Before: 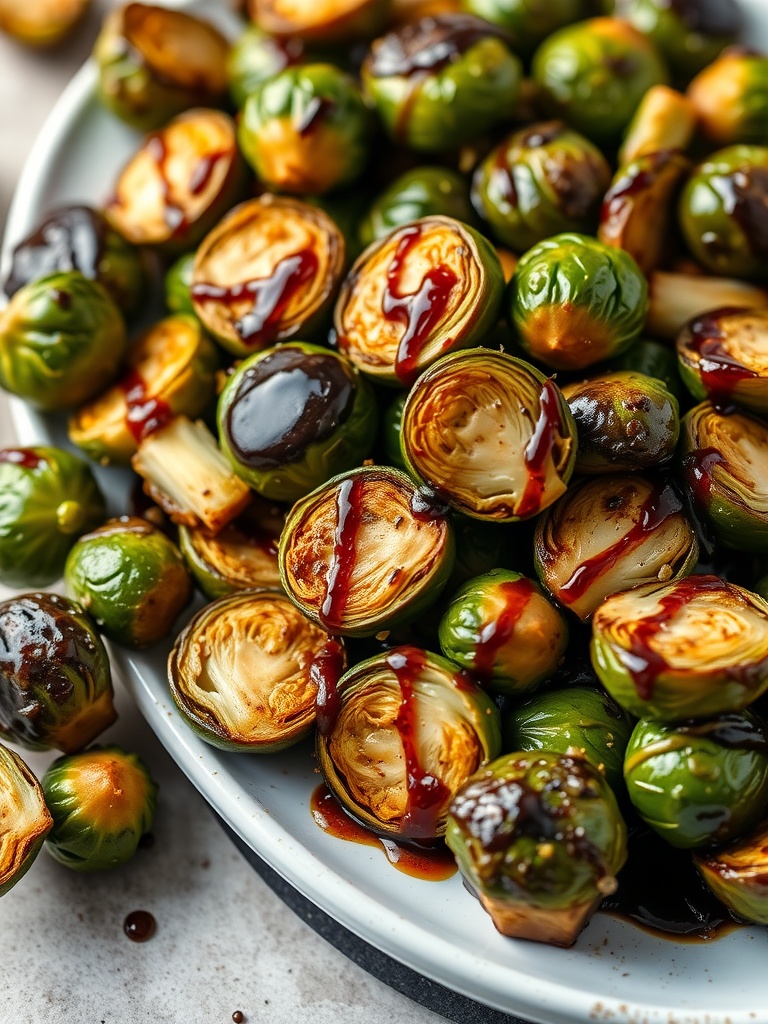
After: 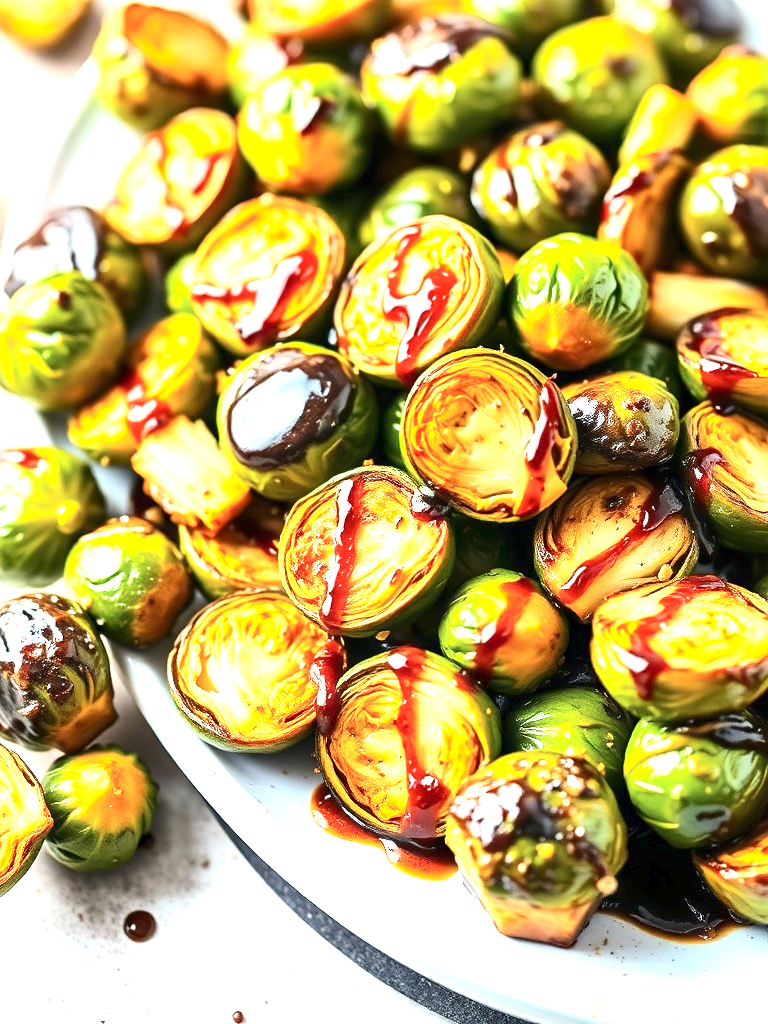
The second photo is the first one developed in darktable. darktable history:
exposure: exposure 2.194 EV, compensate exposure bias true, compensate highlight preservation false
contrast brightness saturation: contrast 0.236, brightness 0.092
